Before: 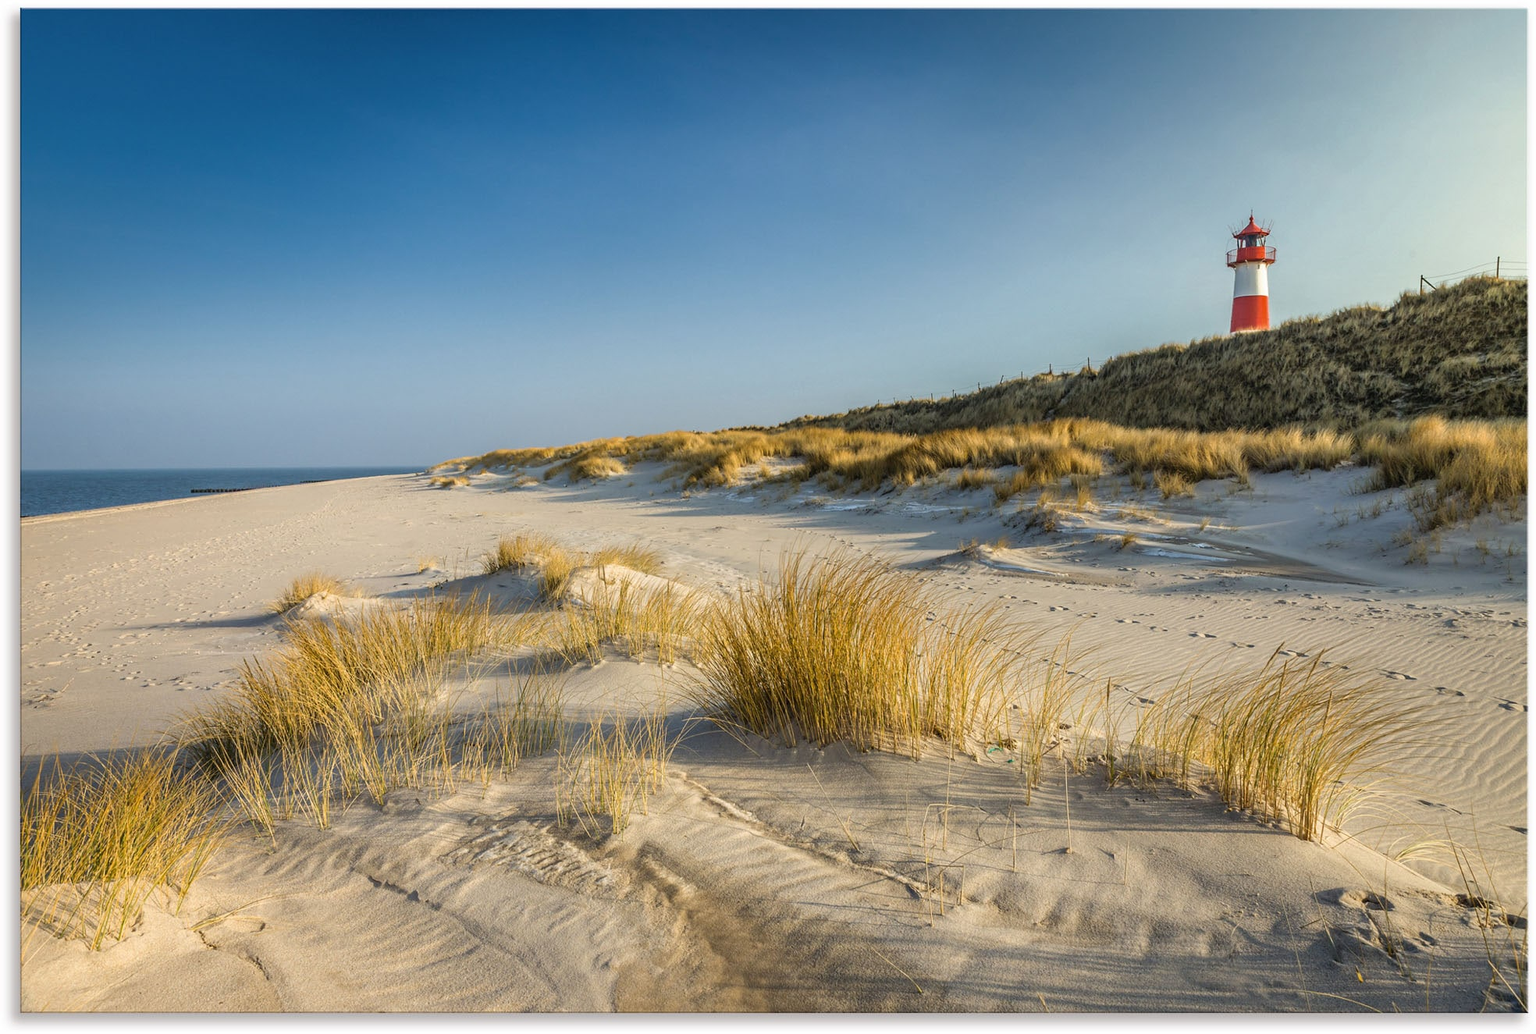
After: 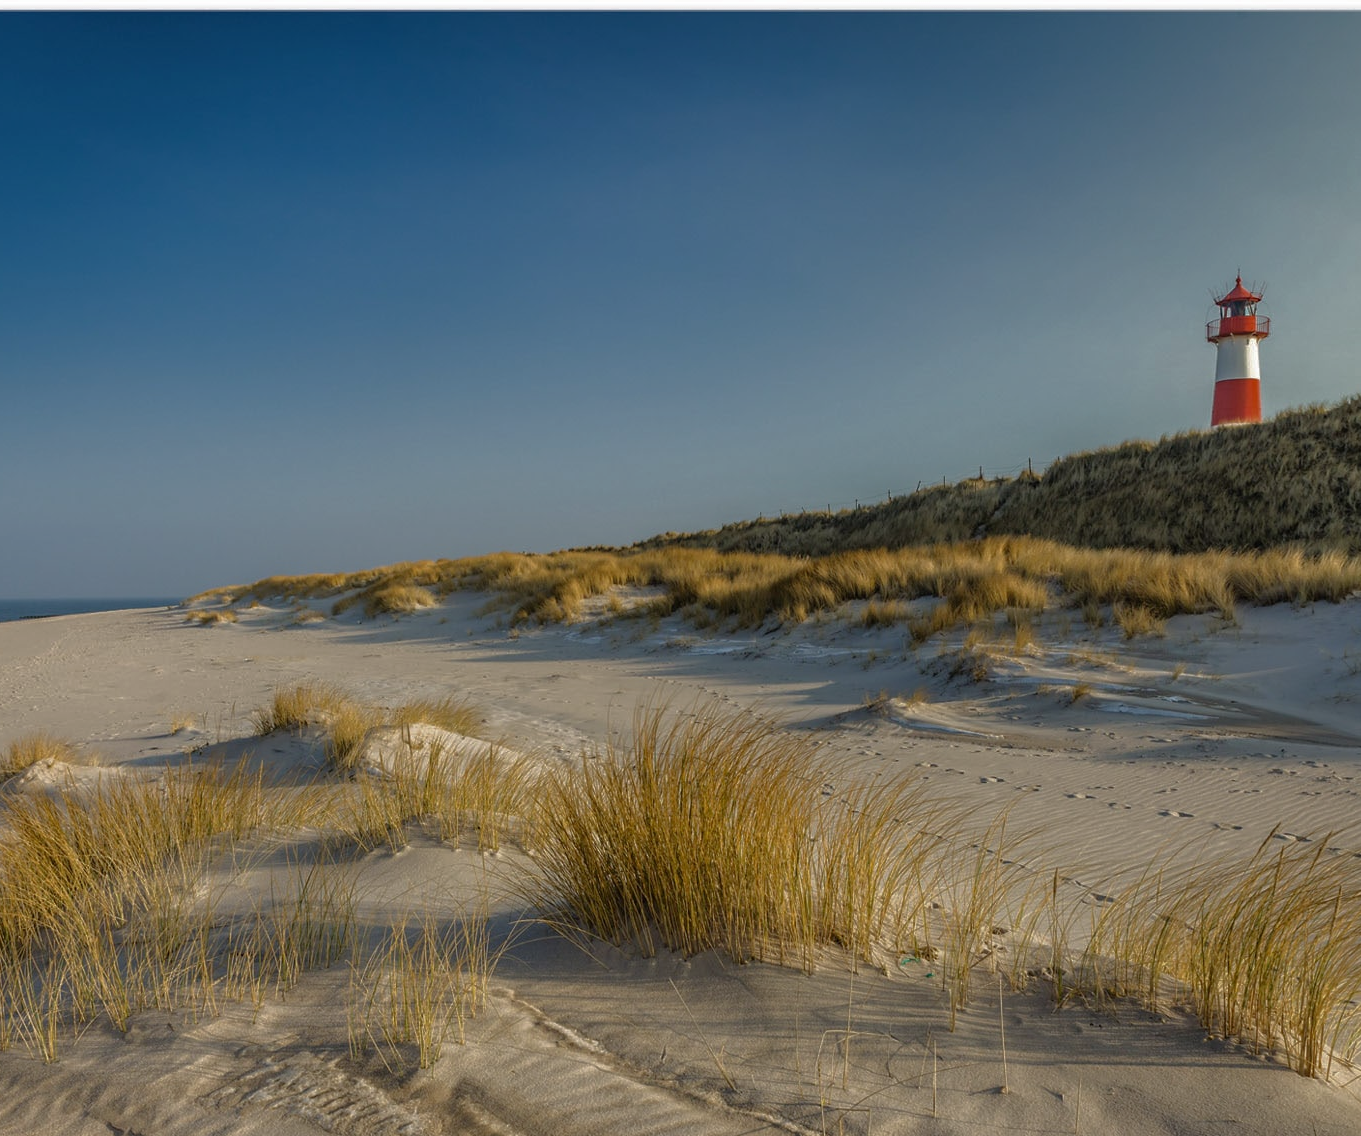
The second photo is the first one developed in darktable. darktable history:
crop: left 18.56%, right 12.257%, bottom 14.191%
base curve: curves: ch0 [(0, 0) (0.826, 0.587) (1, 1)]
